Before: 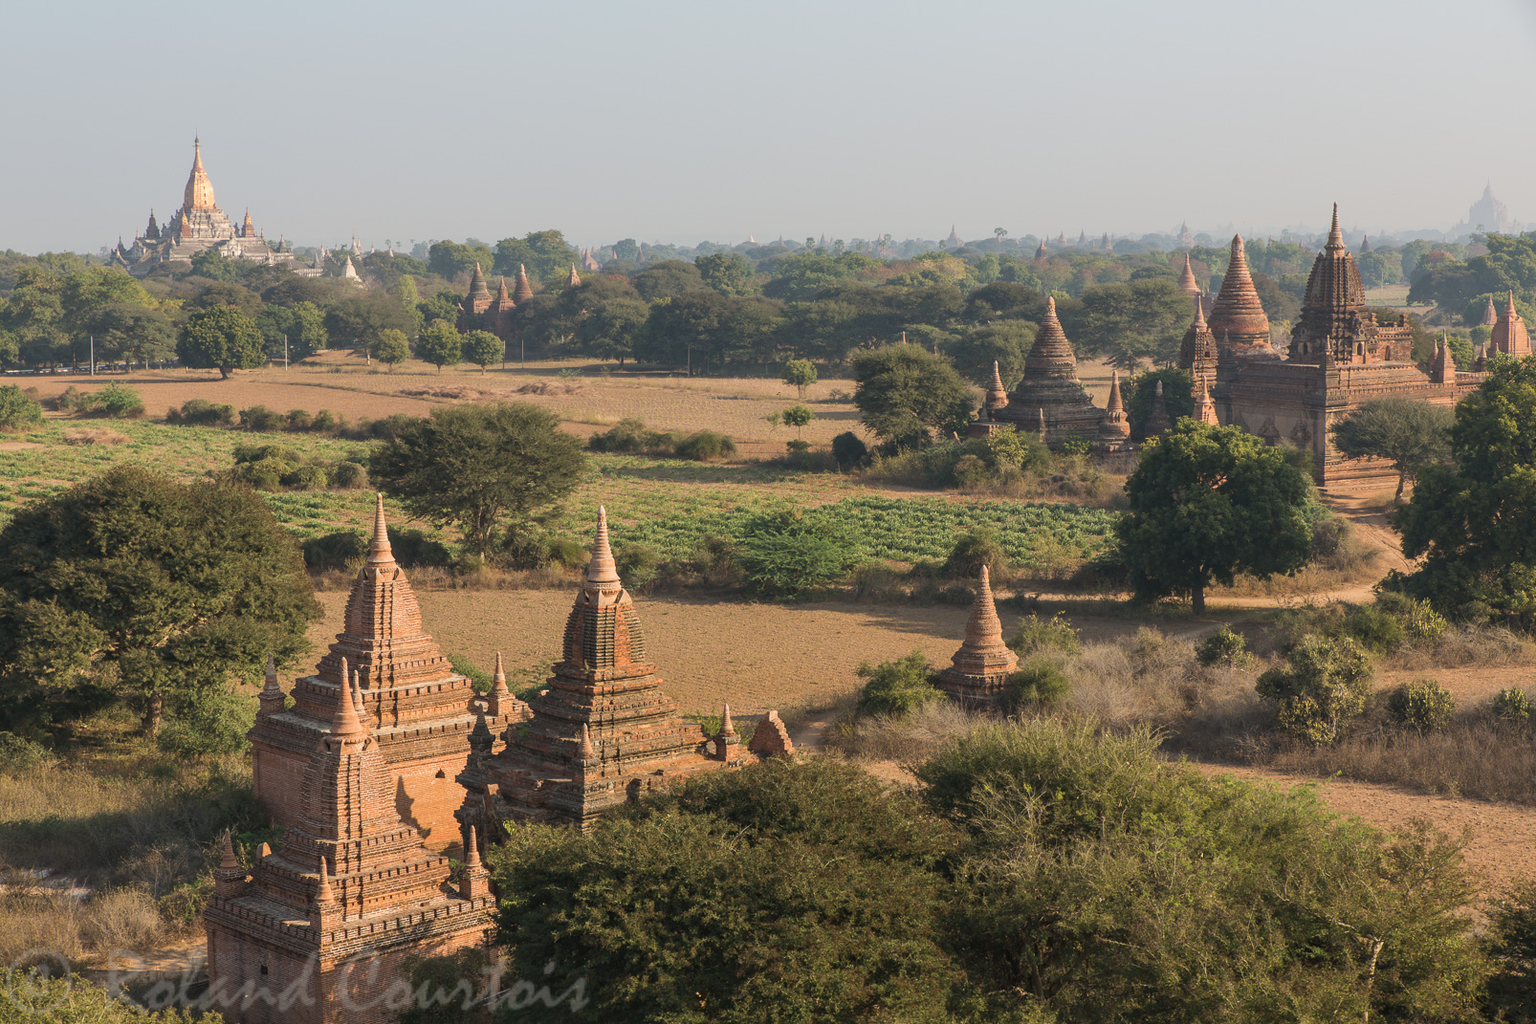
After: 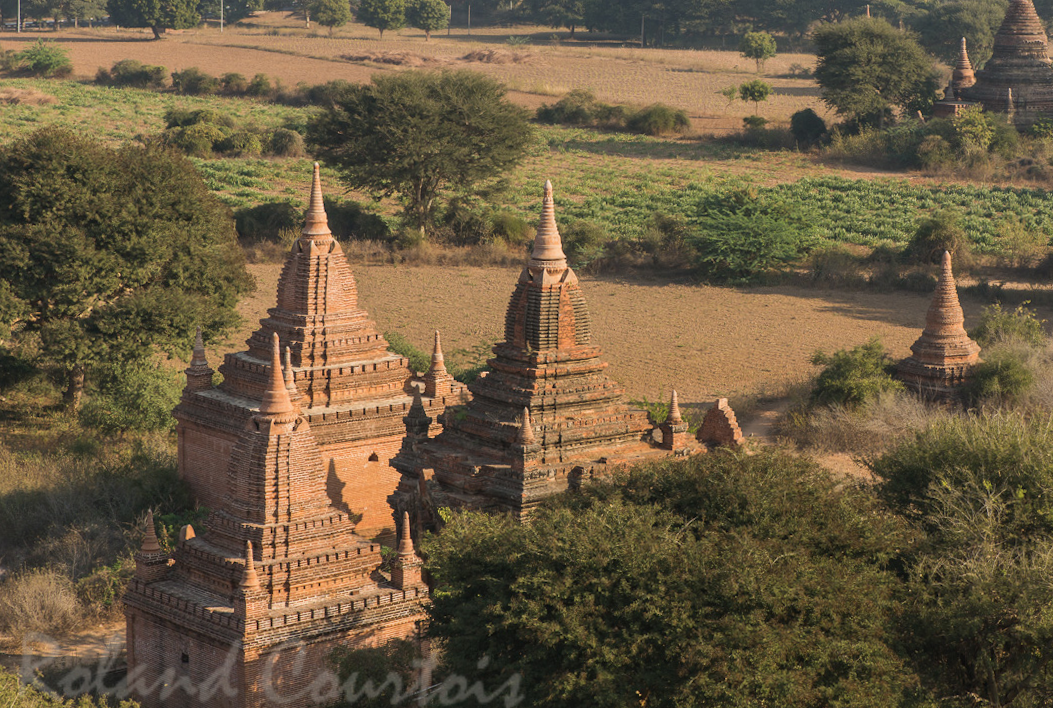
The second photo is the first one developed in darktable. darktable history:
exposure: exposure -0.043 EV, compensate exposure bias true, compensate highlight preservation false
crop and rotate: angle -1.23°, left 3.646%, top 31.717%, right 28.671%
